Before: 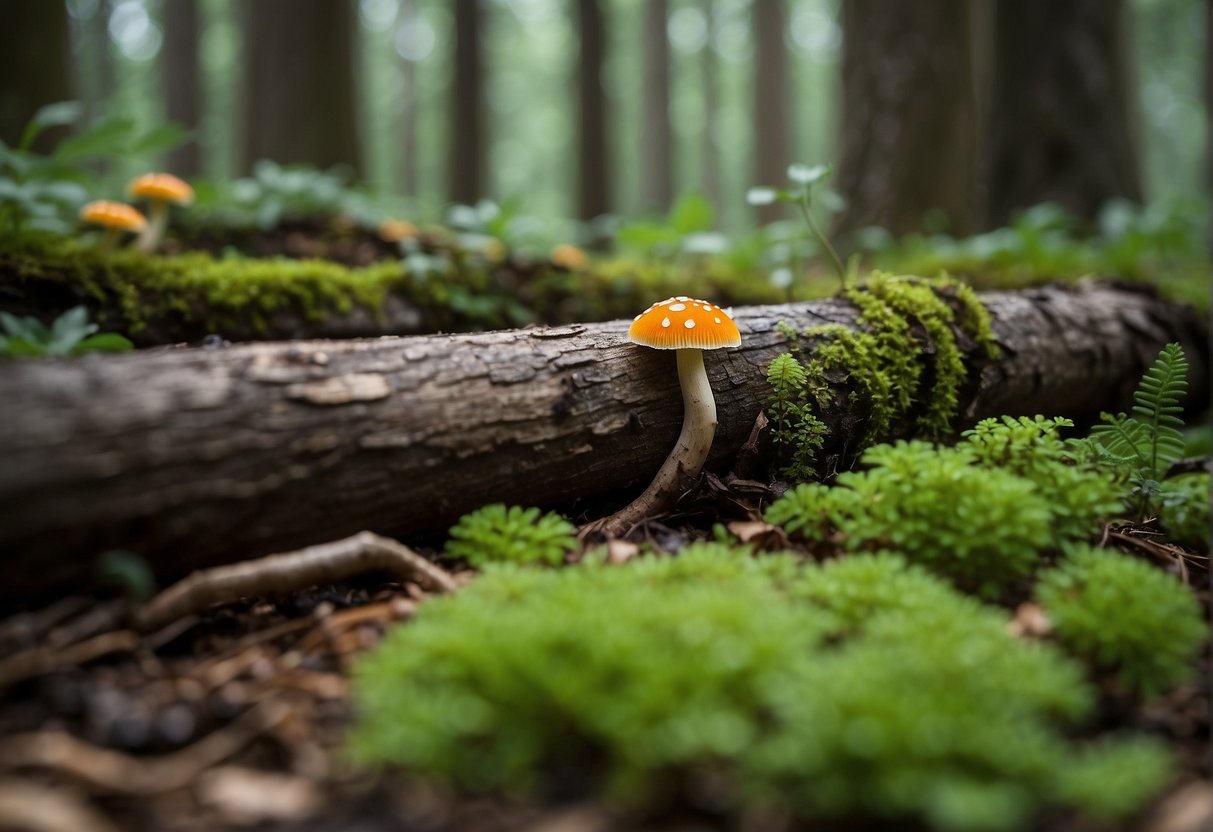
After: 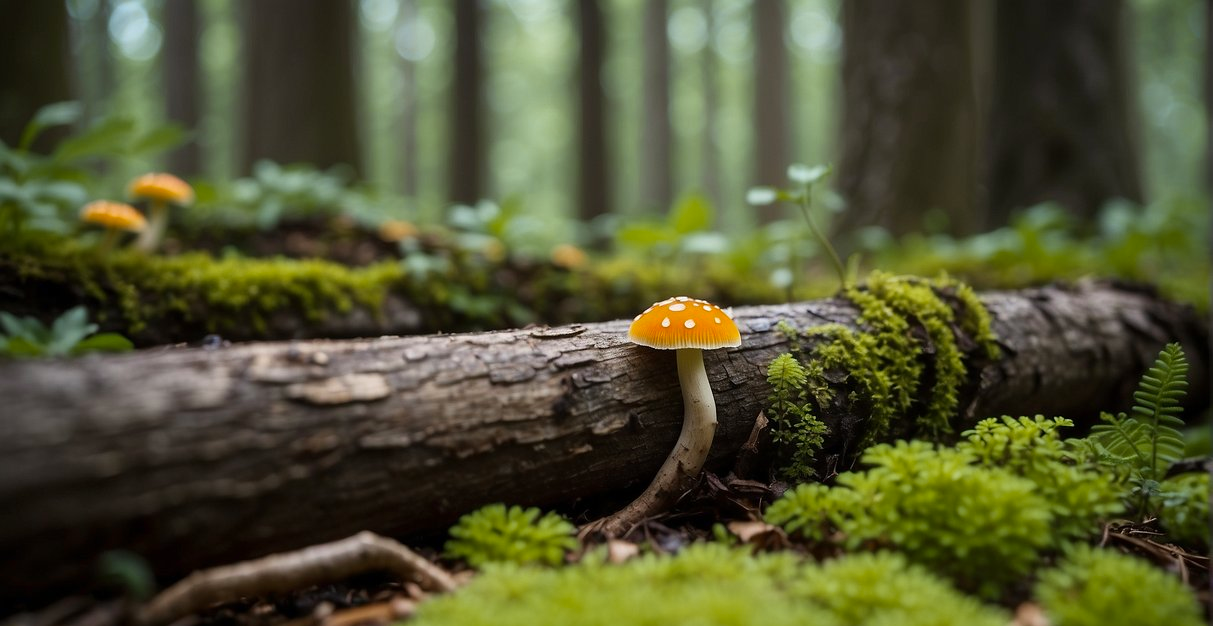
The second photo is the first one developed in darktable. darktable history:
crop: bottom 24.678%
color zones: curves: ch0 [(0.254, 0.492) (0.724, 0.62)]; ch1 [(0.25, 0.528) (0.719, 0.796)]; ch2 [(0, 0.472) (0.25, 0.5) (0.73, 0.184)]
